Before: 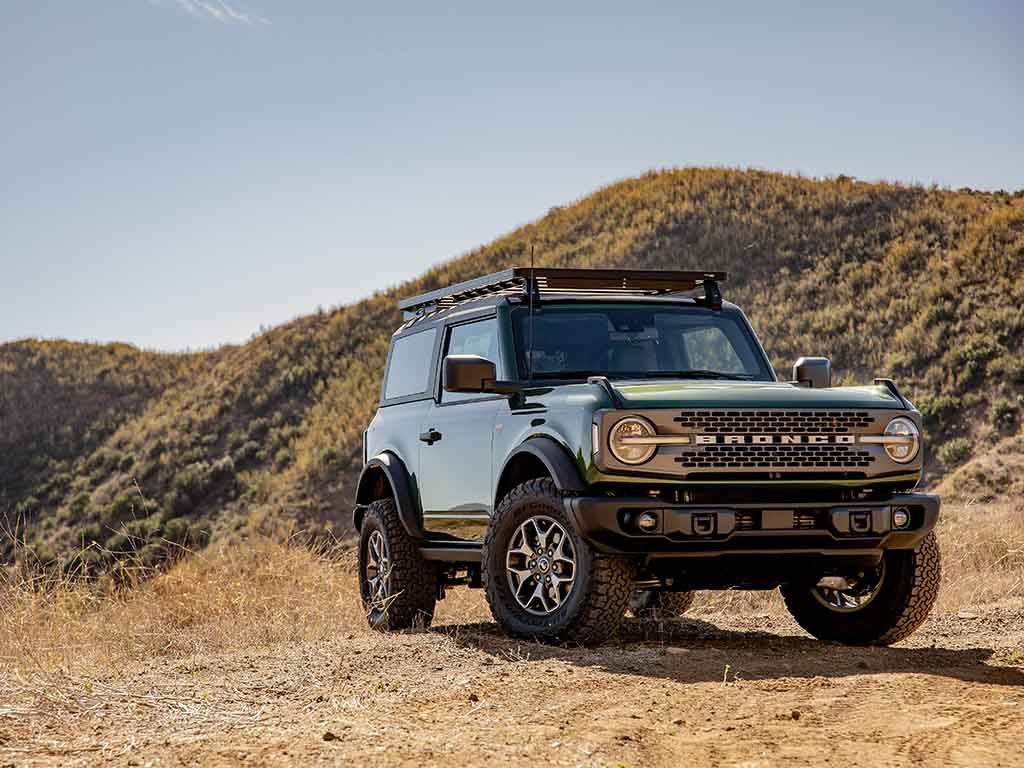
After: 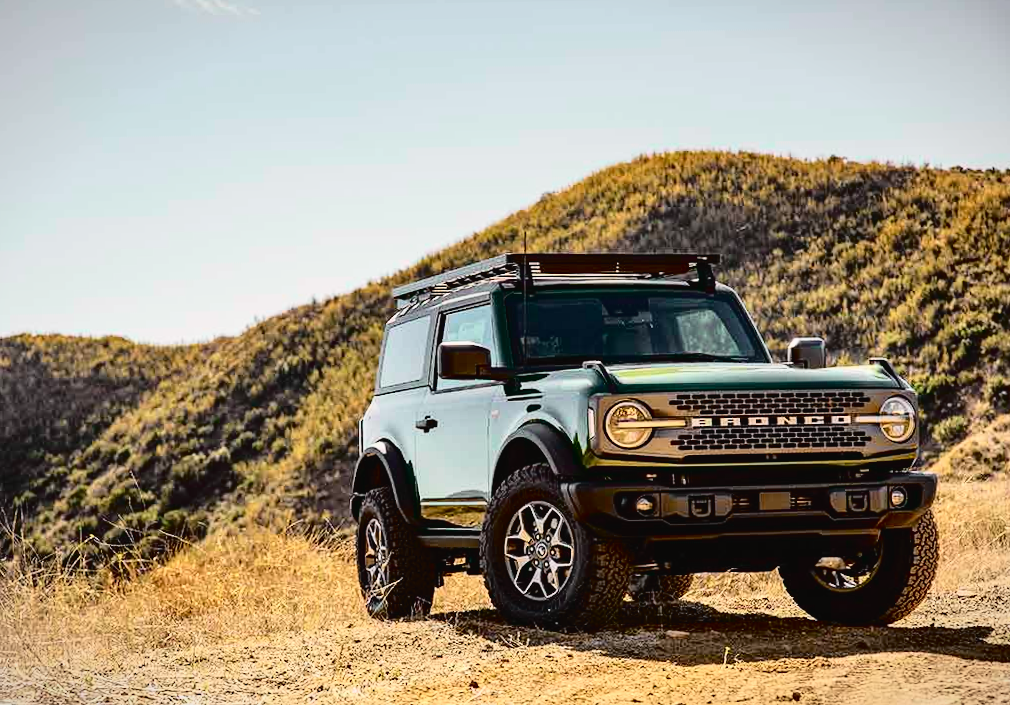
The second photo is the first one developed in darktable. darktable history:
vignetting: fall-off start 100%, brightness -0.282, width/height ratio 1.31
tone curve: curves: ch0 [(0, 0.022) (0.177, 0.086) (0.392, 0.438) (0.704, 0.844) (0.858, 0.938) (1, 0.981)]; ch1 [(0, 0) (0.402, 0.36) (0.476, 0.456) (0.498, 0.497) (0.518, 0.521) (0.58, 0.598) (0.619, 0.65) (0.692, 0.737) (1, 1)]; ch2 [(0, 0) (0.415, 0.438) (0.483, 0.499) (0.503, 0.503) (0.526, 0.532) (0.563, 0.604) (0.626, 0.697) (0.699, 0.753) (0.997, 0.858)], color space Lab, independent channels
crop: top 0.448%, right 0.264%, bottom 5.045%
rotate and perspective: rotation -1°, crop left 0.011, crop right 0.989, crop top 0.025, crop bottom 0.975
